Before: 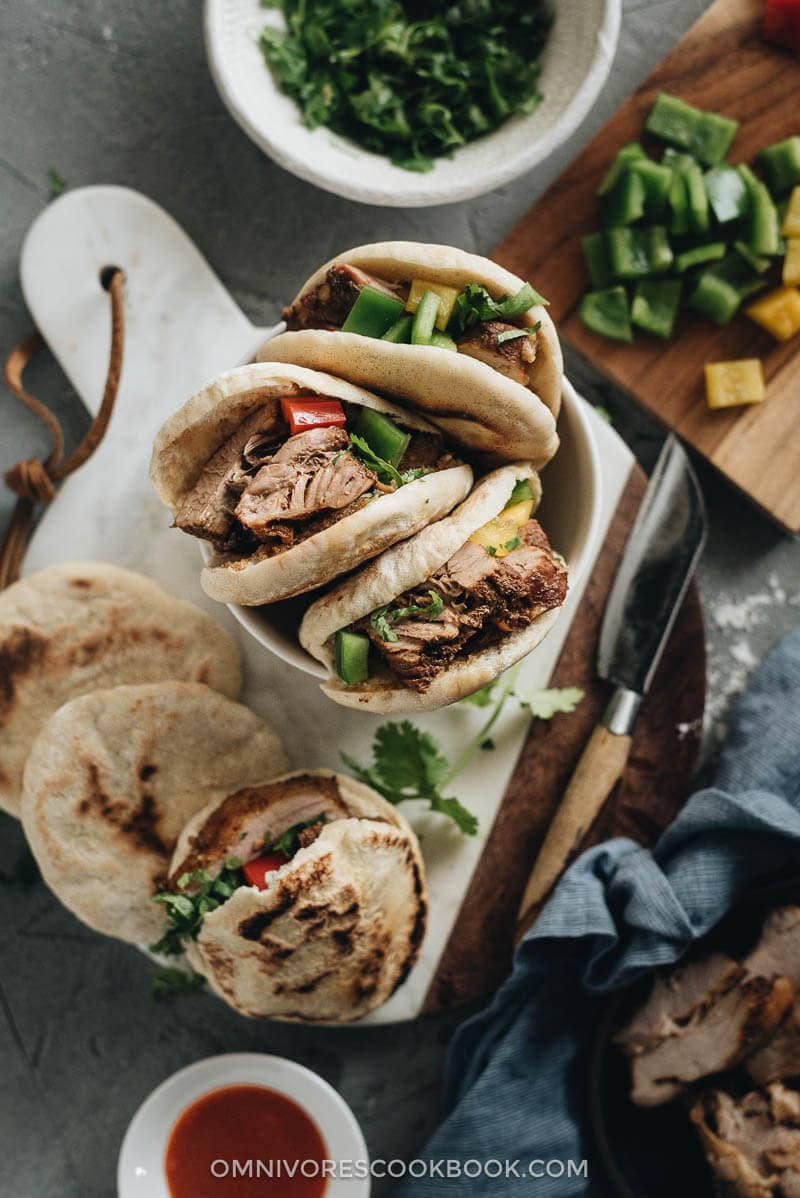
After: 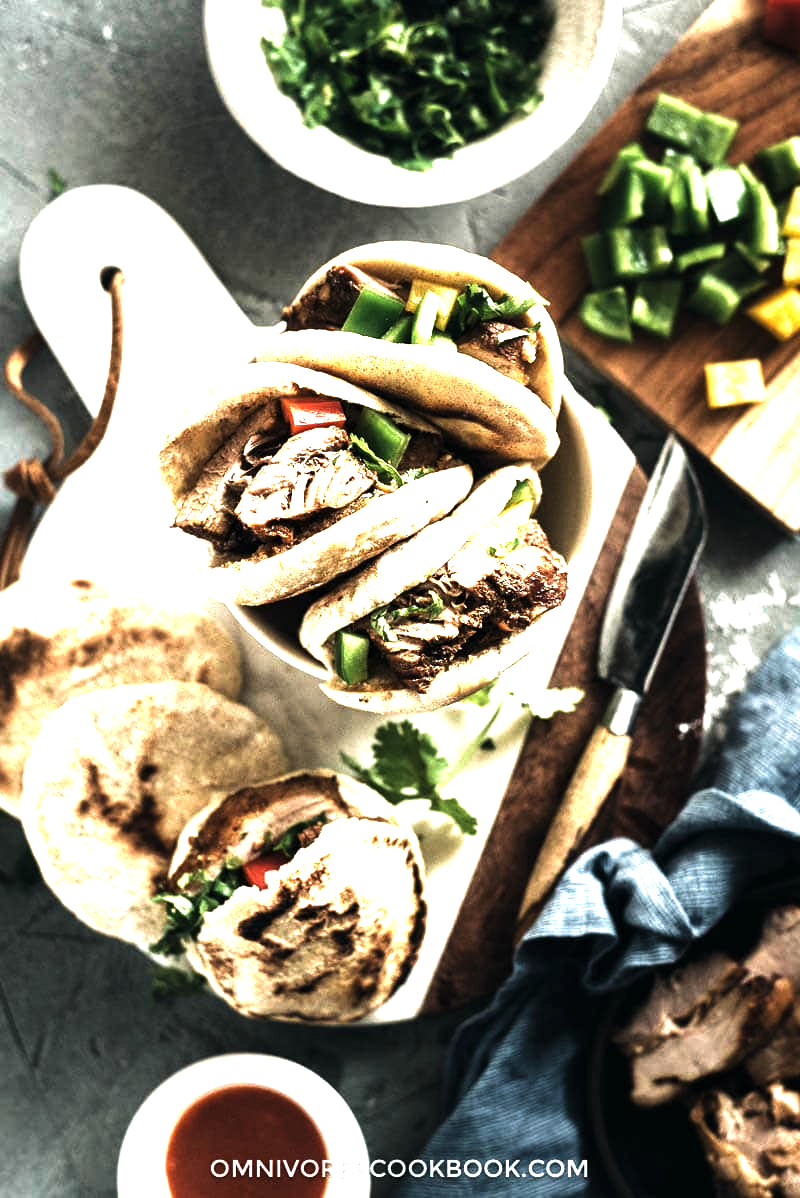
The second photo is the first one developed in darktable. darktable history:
exposure: black level correction 0.001, exposure 2 EV, compensate highlight preservation false
velvia: on, module defaults
levels: levels [0, 0.618, 1]
